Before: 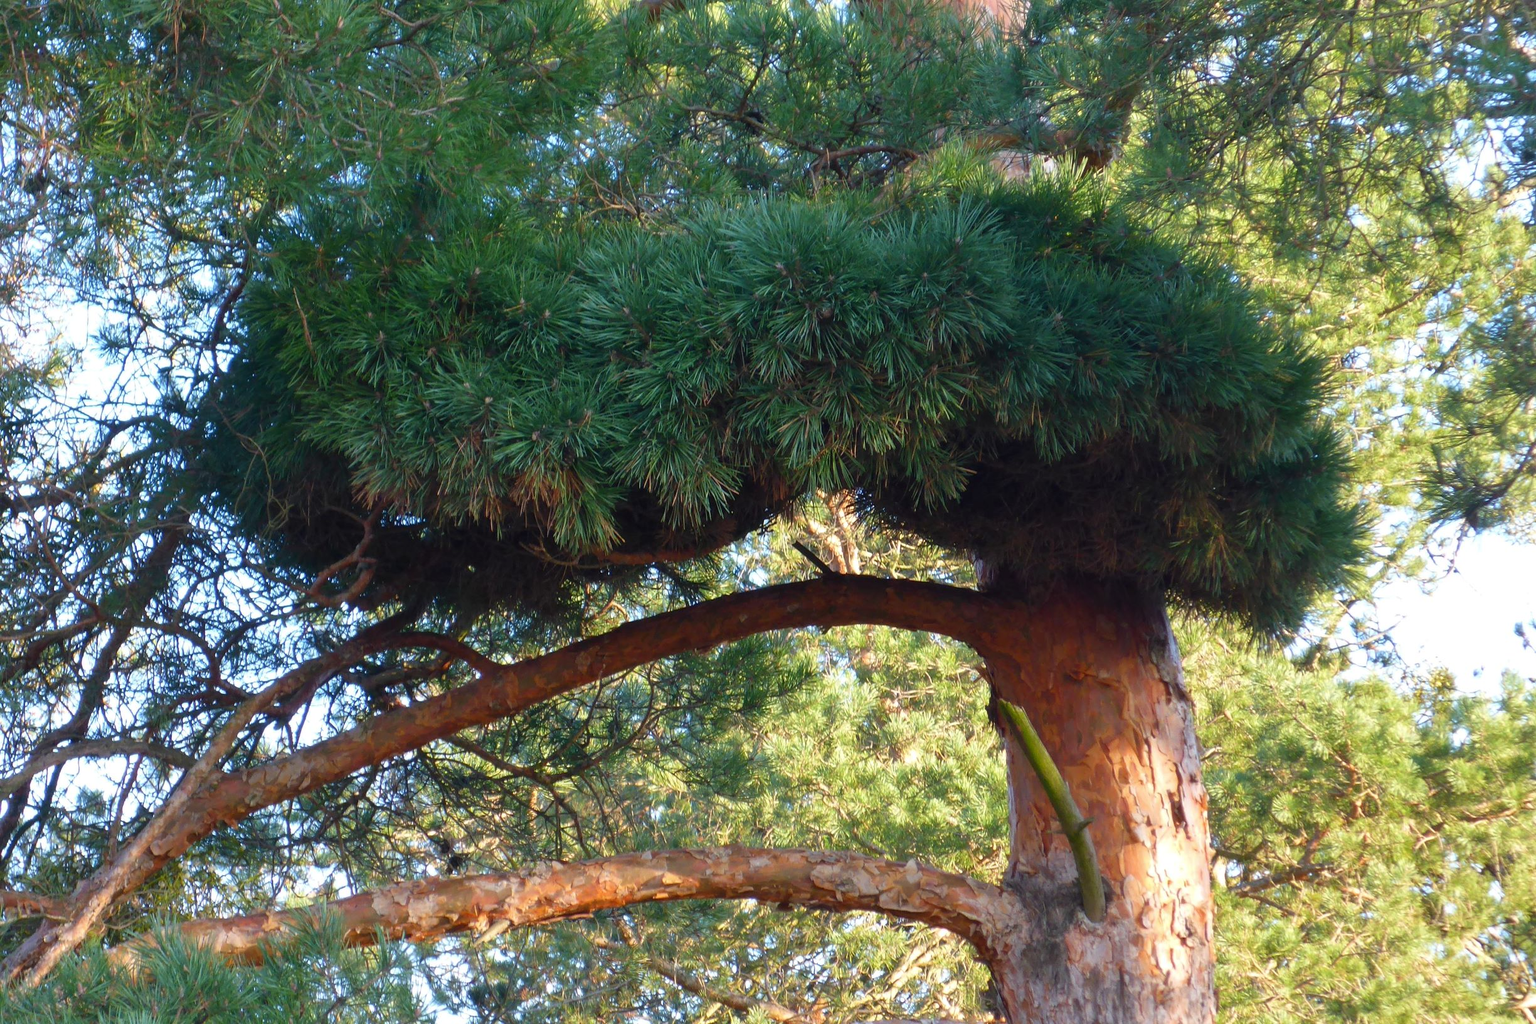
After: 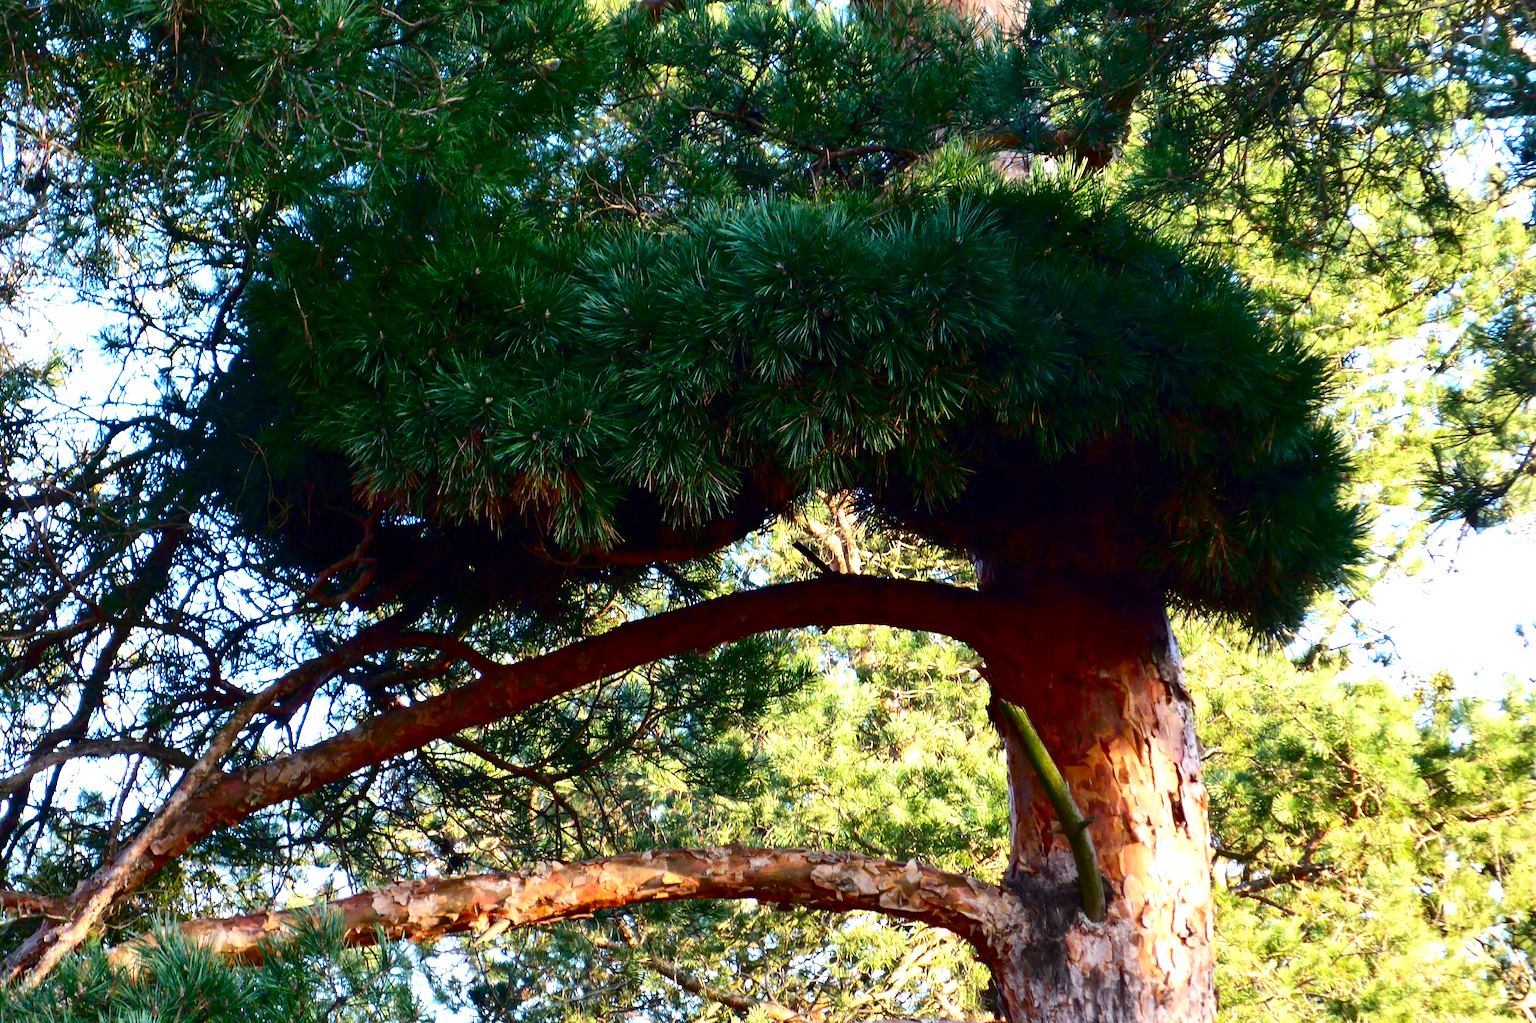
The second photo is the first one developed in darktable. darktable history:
levels: levels [0, 0.478, 1]
tone equalizer: -8 EV -0.75 EV, -7 EV -0.7 EV, -6 EV -0.6 EV, -5 EV -0.4 EV, -3 EV 0.4 EV, -2 EV 0.6 EV, -1 EV 0.7 EV, +0 EV 0.75 EV, edges refinement/feathering 500, mask exposure compensation -1.57 EV, preserve details no
contrast brightness saturation: contrast 0.24, brightness -0.24, saturation 0.14
shadows and highlights: shadows 25, highlights -25
